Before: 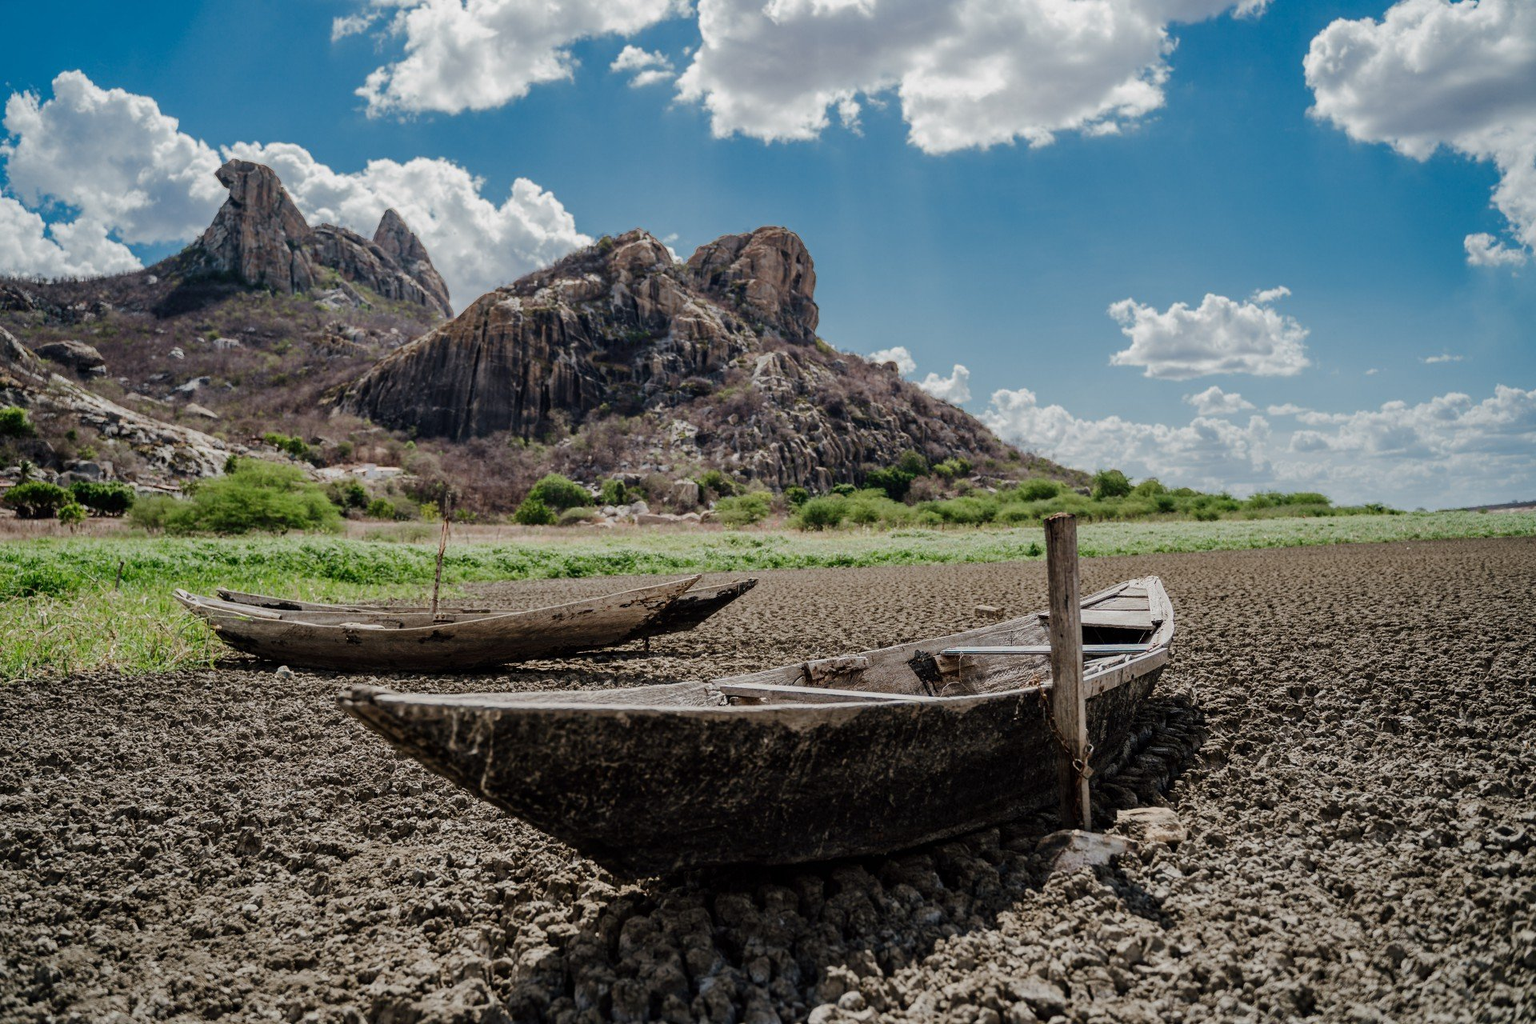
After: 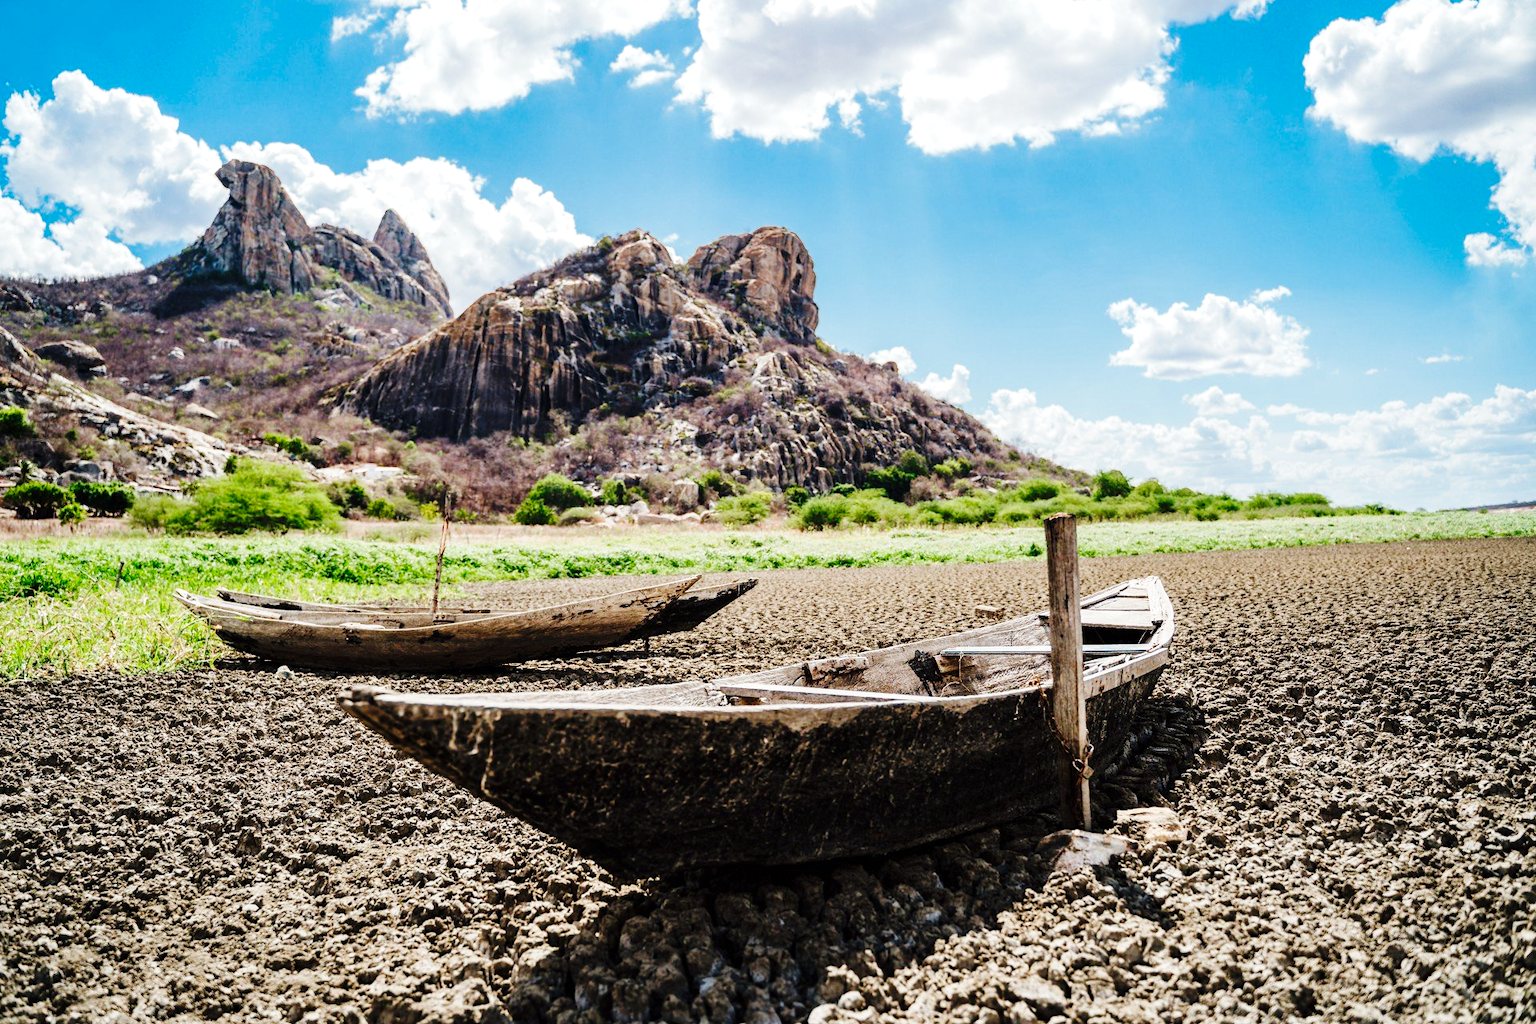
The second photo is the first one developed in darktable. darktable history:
exposure: exposure 0.66 EV, compensate highlight preservation false
base curve: curves: ch0 [(0, 0) (0.036, 0.025) (0.121, 0.166) (0.206, 0.329) (0.605, 0.79) (1, 1)], preserve colors none
contrast brightness saturation: saturation 0.123
